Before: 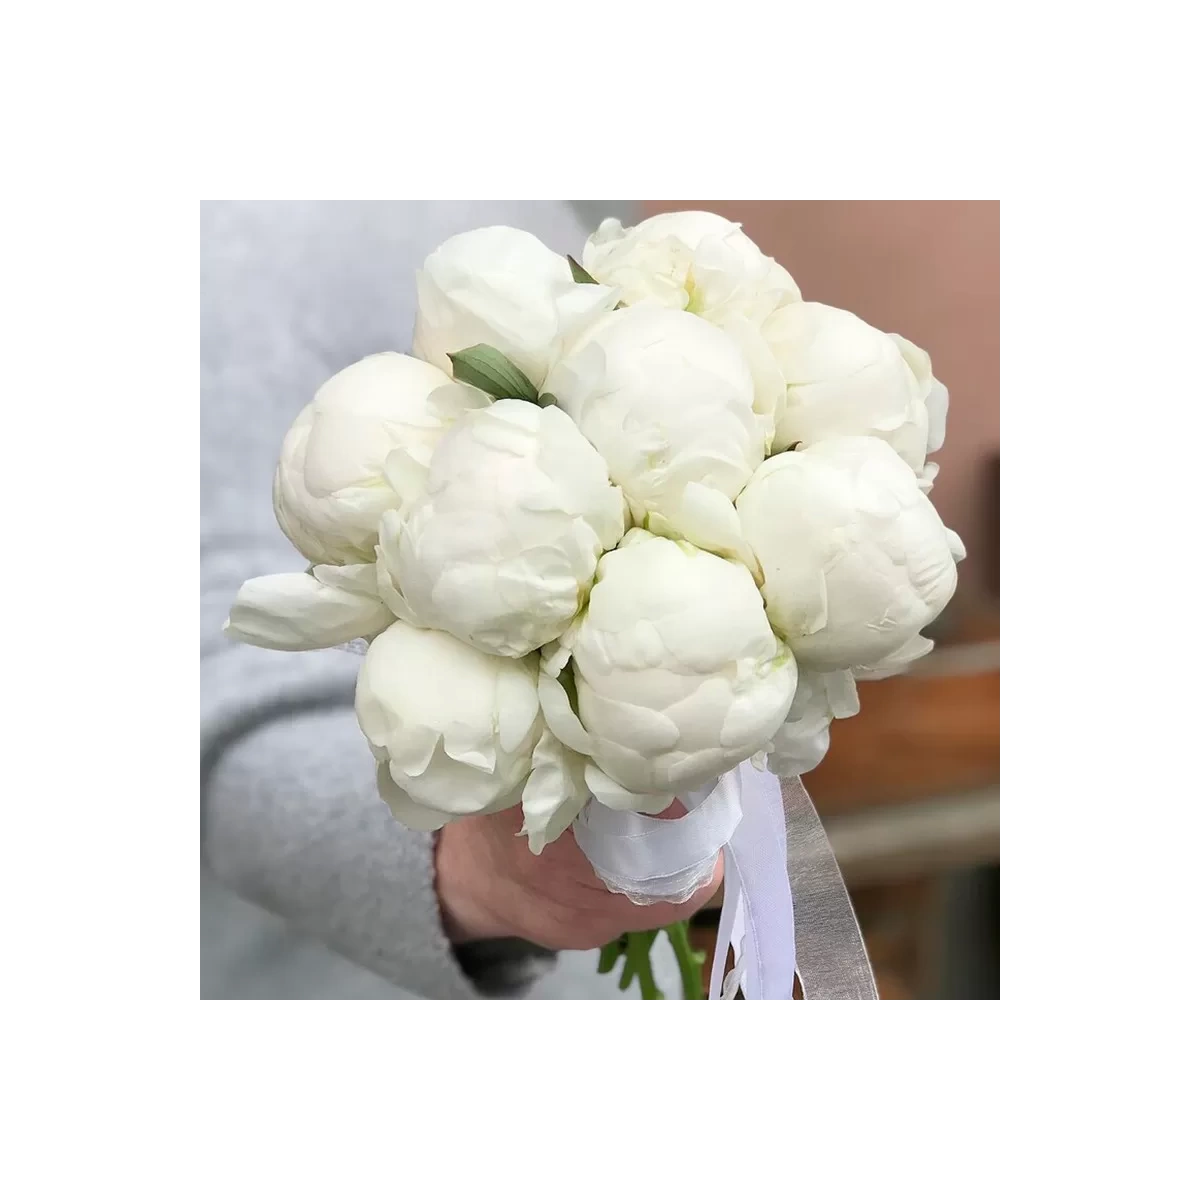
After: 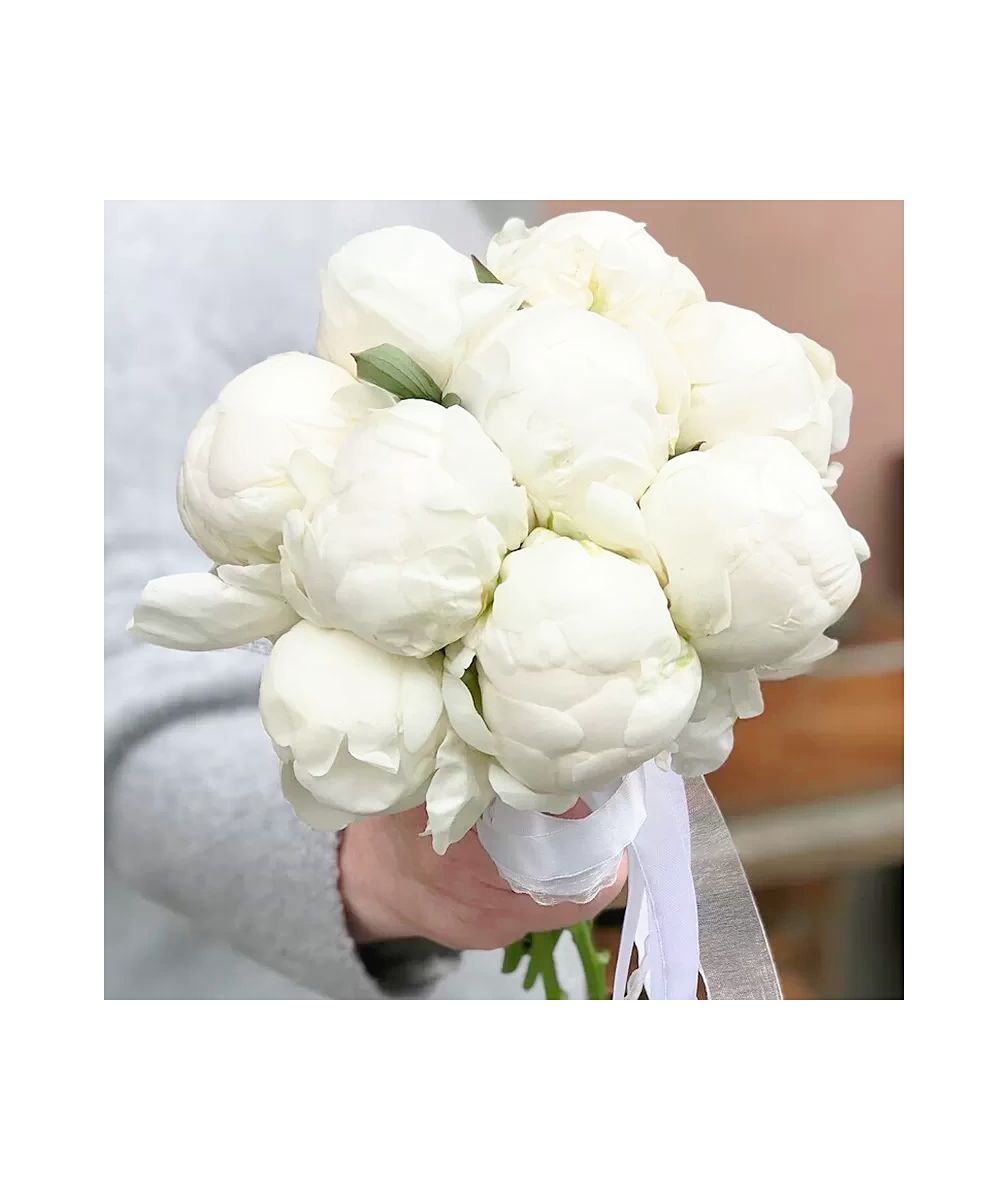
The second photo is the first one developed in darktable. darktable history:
crop: left 8.026%, right 7.374%
sharpen: amount 0.2
tone curve: curves: ch0 [(0, 0) (0.003, 0.022) (0.011, 0.025) (0.025, 0.032) (0.044, 0.055) (0.069, 0.089) (0.1, 0.133) (0.136, 0.18) (0.177, 0.231) (0.224, 0.291) (0.277, 0.35) (0.335, 0.42) (0.399, 0.496) (0.468, 0.561) (0.543, 0.632) (0.623, 0.706) (0.709, 0.783) (0.801, 0.865) (0.898, 0.947) (1, 1)], preserve colors none
